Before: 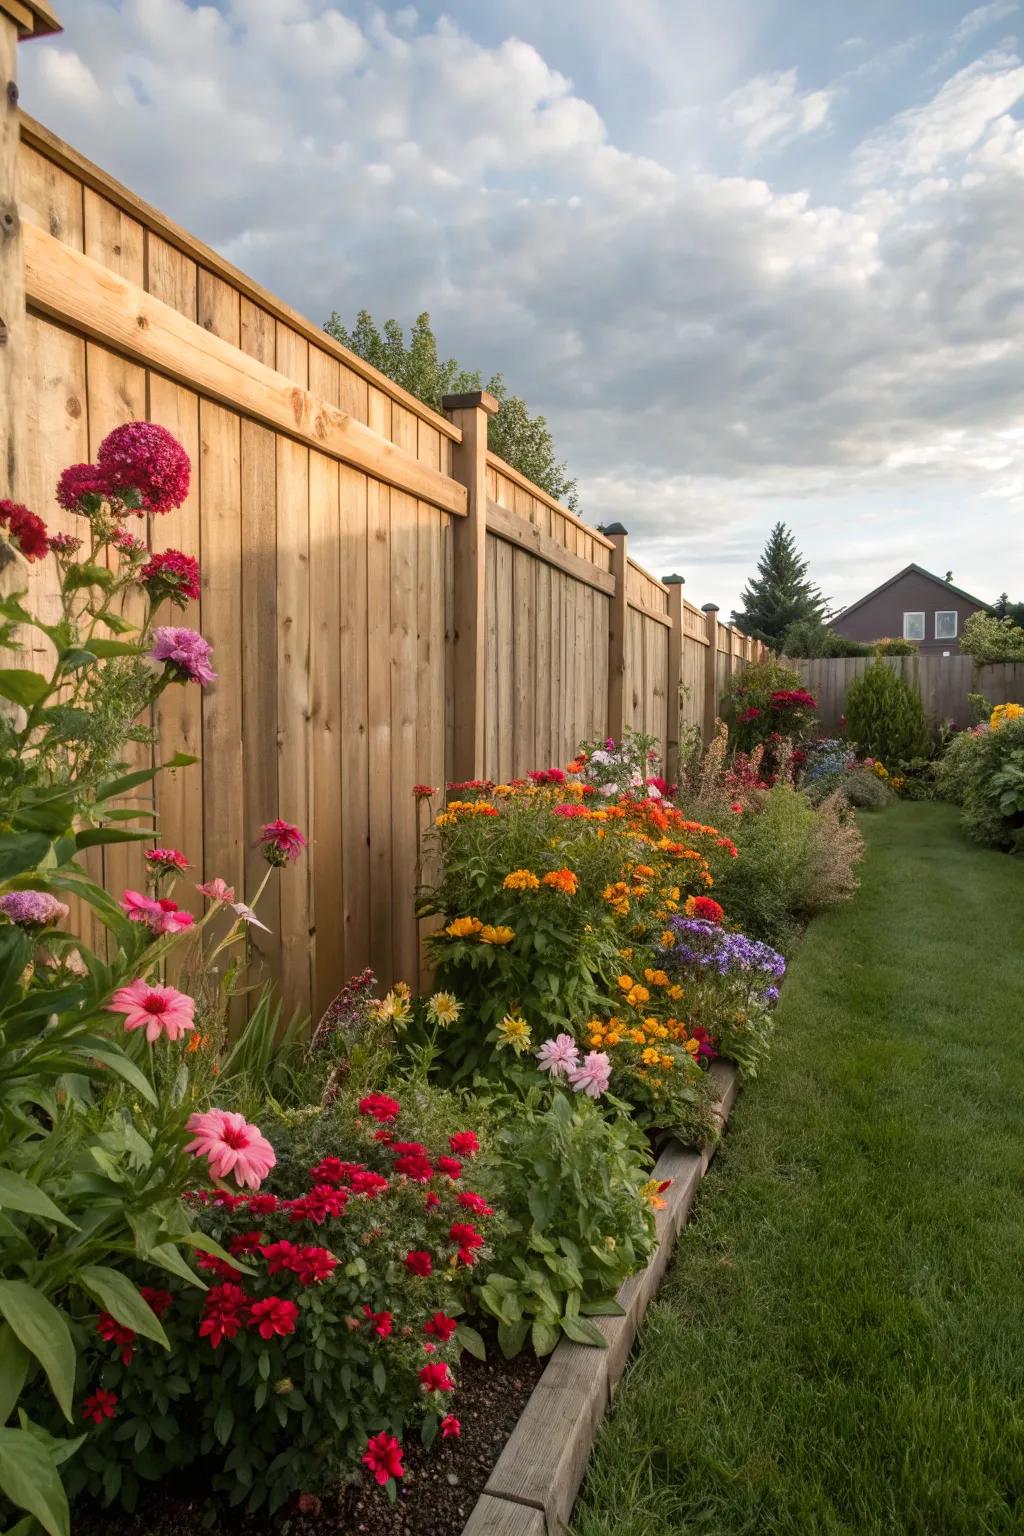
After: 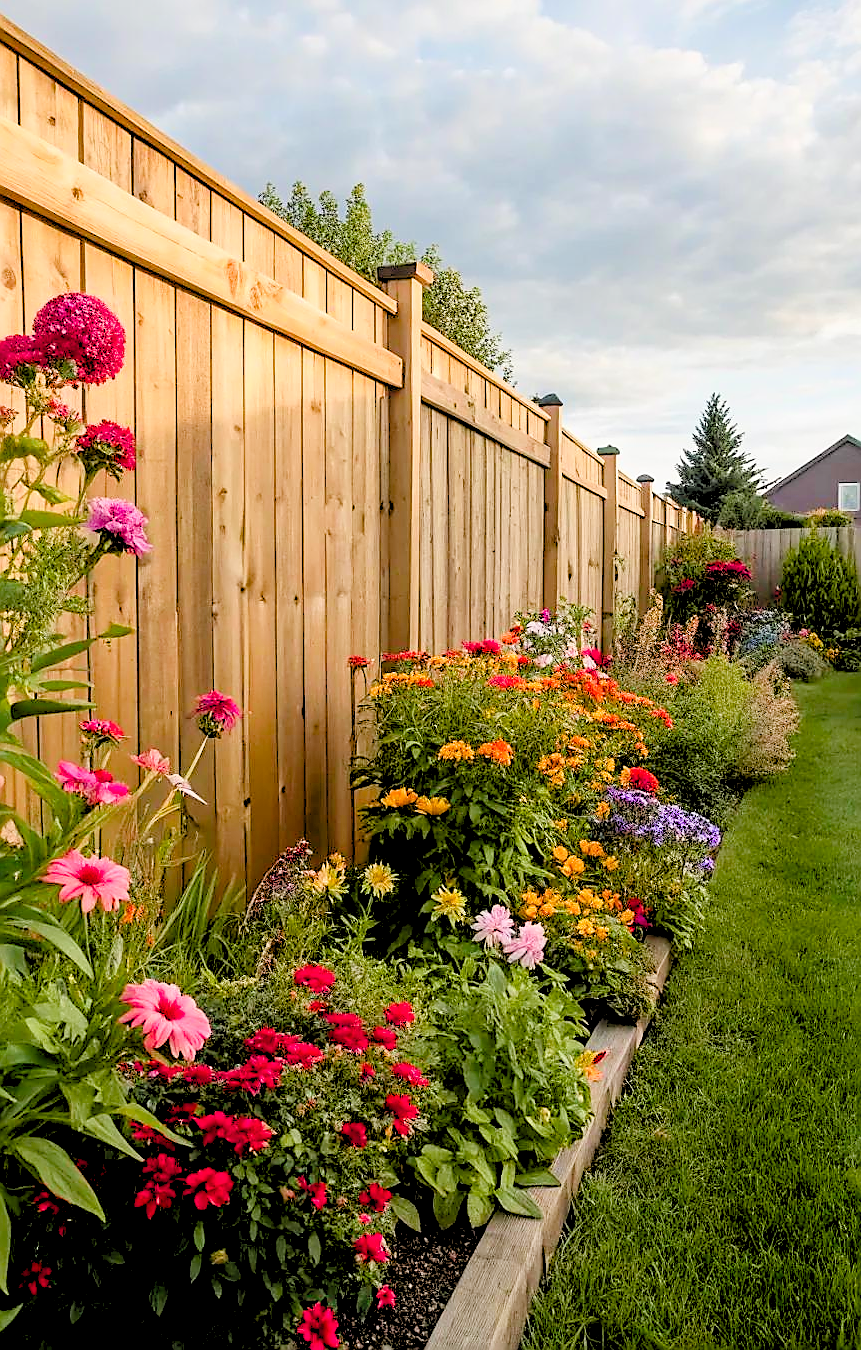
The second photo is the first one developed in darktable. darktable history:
color balance rgb: power › hue 60.44°, perceptual saturation grading › global saturation 20%, perceptual saturation grading › highlights -25.169%, perceptual saturation grading › shadows 24.227%, perceptual brilliance grading › highlights 13.962%, perceptual brilliance grading › shadows -18.408%, global vibrance 9.486%
sharpen: radius 1.413, amount 1.248, threshold 0.752
filmic rgb: middle gray luminance 18.41%, black relative exposure -9.02 EV, white relative exposure 3.73 EV, target black luminance 0%, hardness 4.85, latitude 67.43%, contrast 0.947, highlights saturation mix 21.4%, shadows ↔ highlights balance 21.94%
crop: left 6.358%, top 8.405%, right 9.527%, bottom 3.668%
levels: levels [0.072, 0.414, 0.976]
